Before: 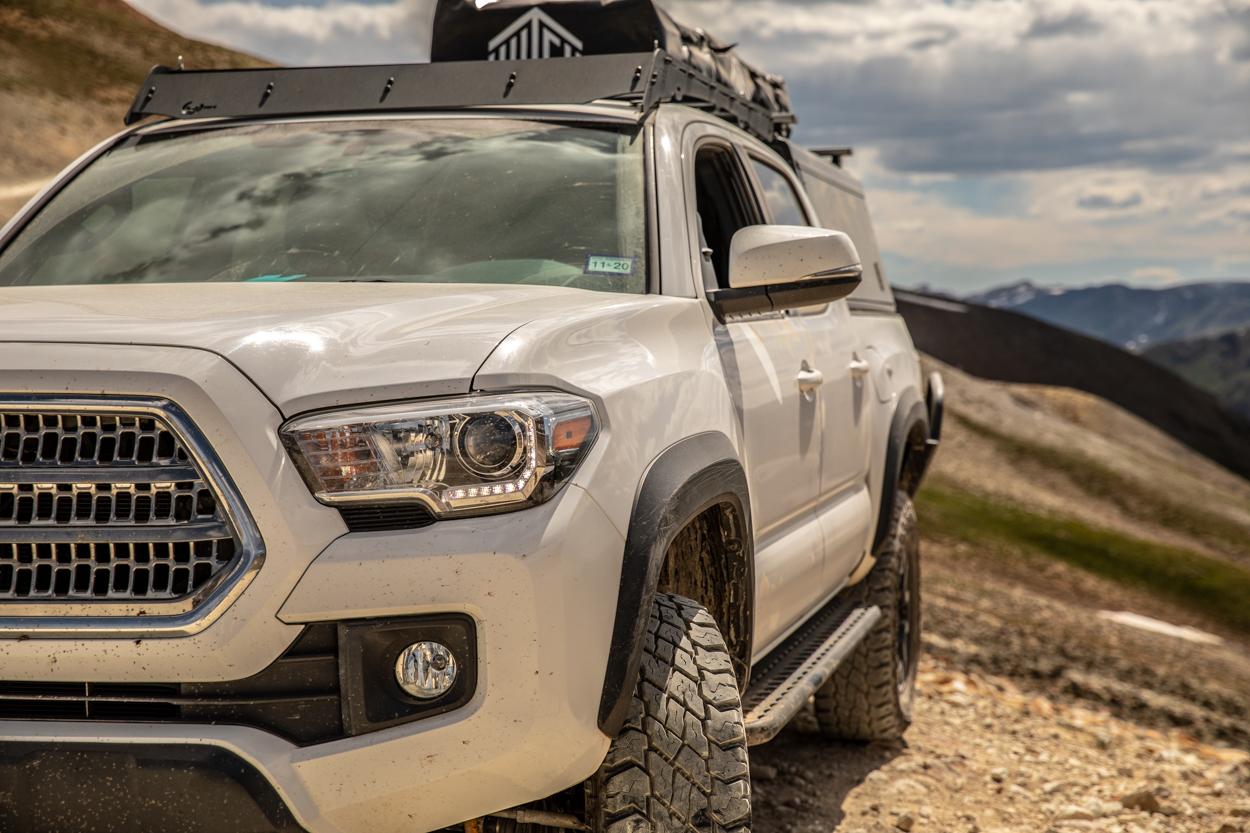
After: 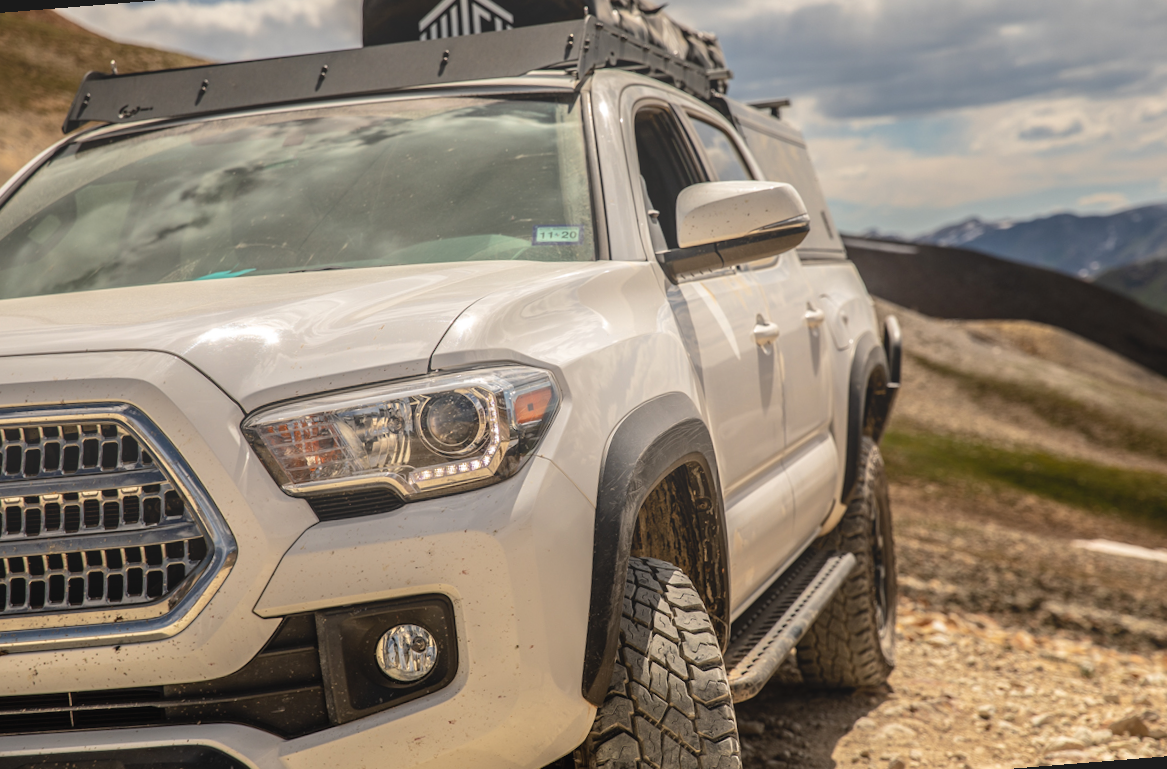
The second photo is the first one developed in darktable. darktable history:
rotate and perspective: rotation -4.57°, crop left 0.054, crop right 0.944, crop top 0.087, crop bottom 0.914
bloom: size 38%, threshold 95%, strength 30%
